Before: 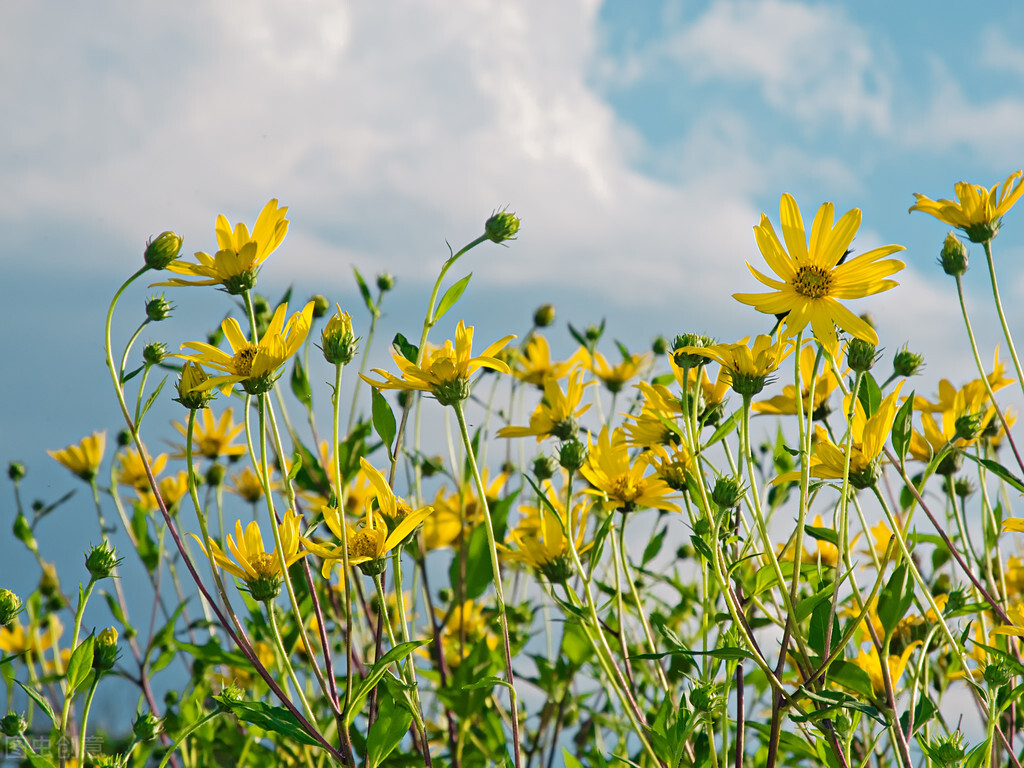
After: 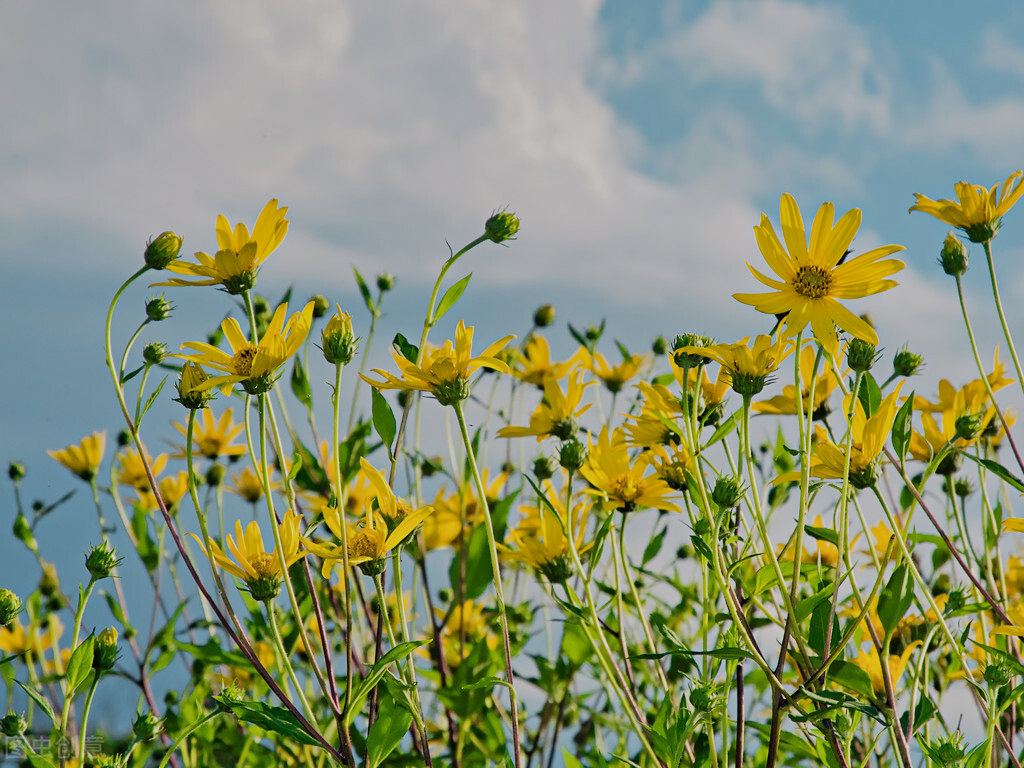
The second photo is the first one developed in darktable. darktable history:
filmic rgb: black relative exposure -7.65 EV, white relative exposure 4.56 EV, hardness 3.61
shadows and highlights: soften with gaussian
